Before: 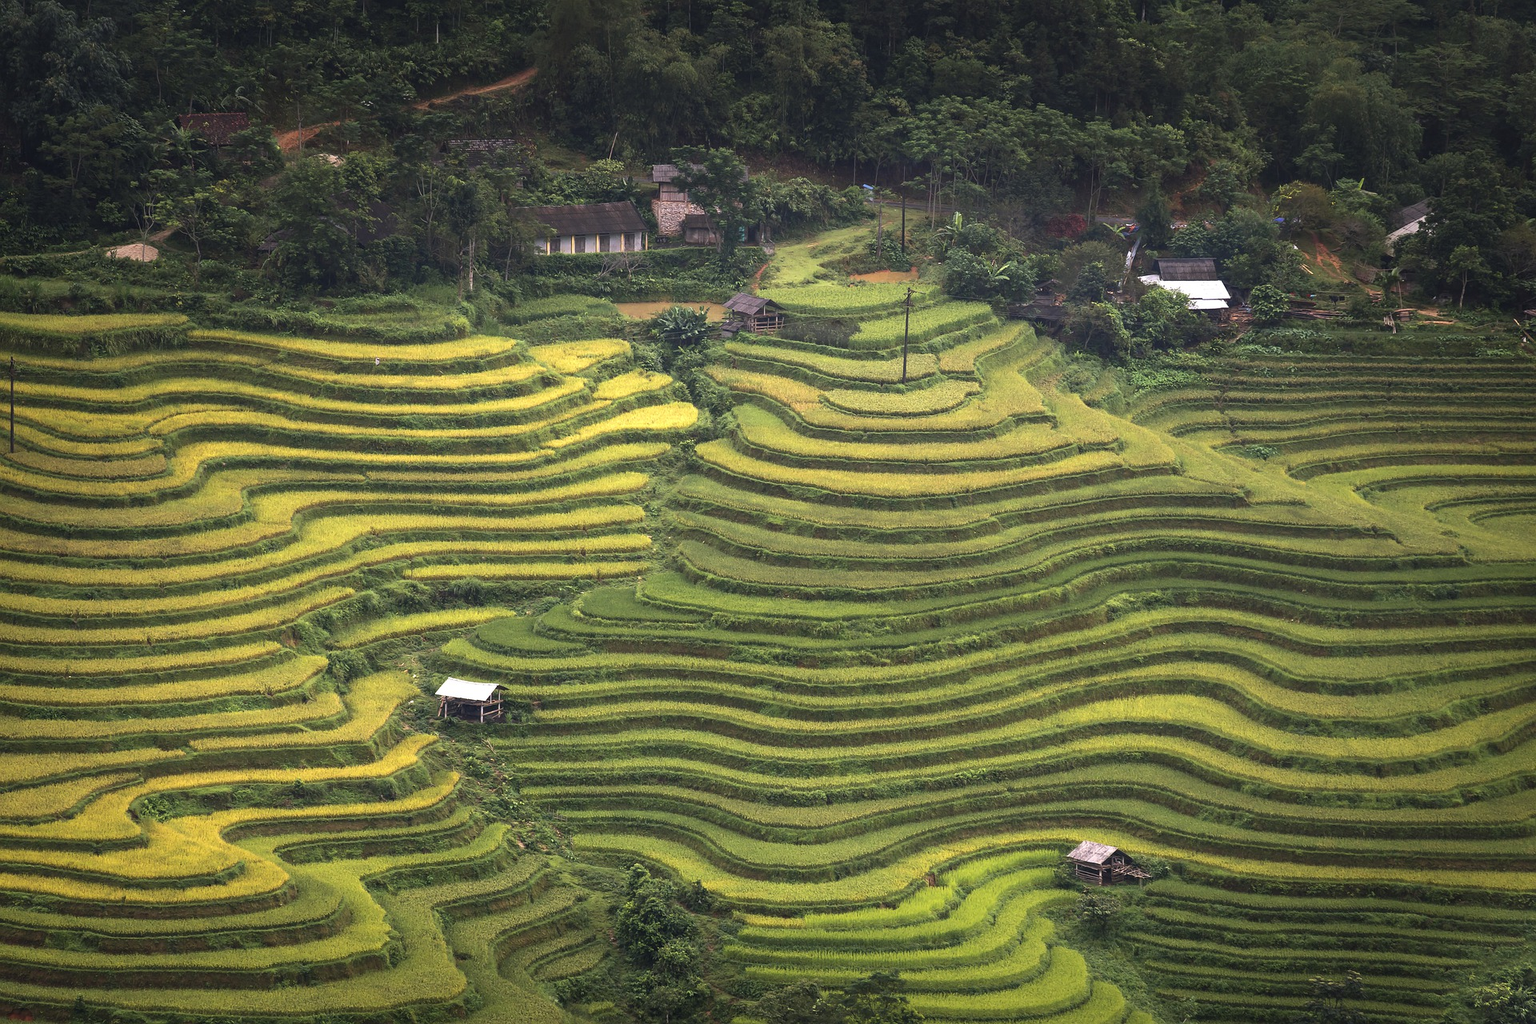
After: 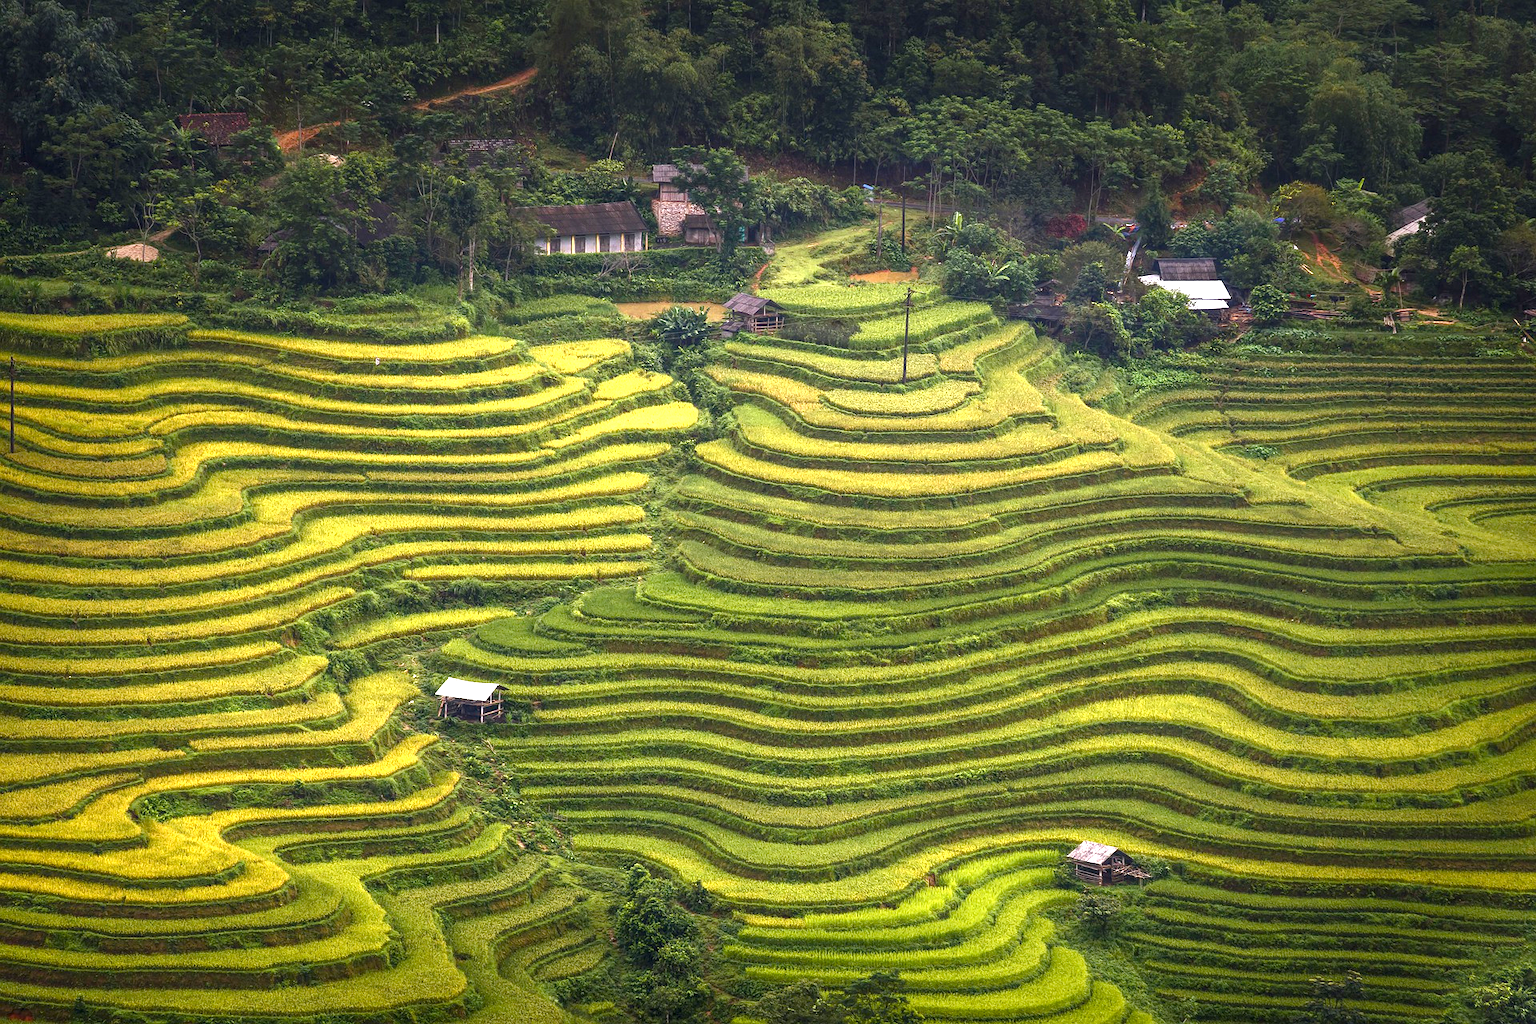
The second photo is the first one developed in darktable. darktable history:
color balance rgb: highlights gain › luminance 14.667%, perceptual saturation grading › global saturation 20%, perceptual saturation grading › highlights -25.714%, perceptual saturation grading › shadows 49.81%, perceptual brilliance grading › global brilliance 10.664%, global vibrance 20%
local contrast: highlights 93%, shadows 84%, detail 160%, midtone range 0.2
